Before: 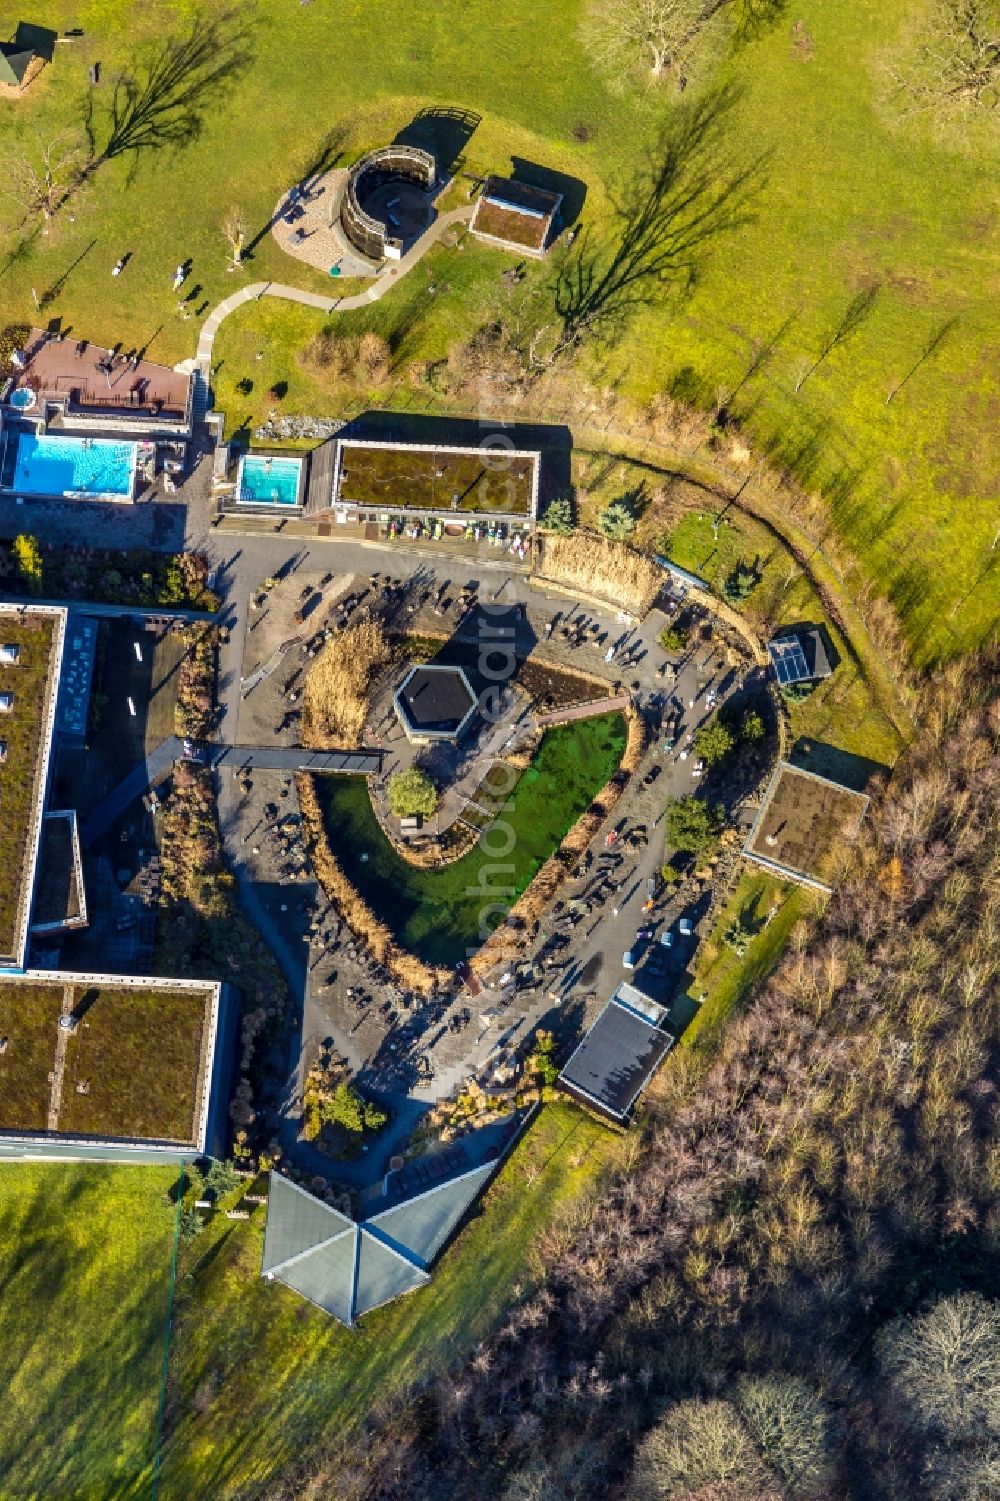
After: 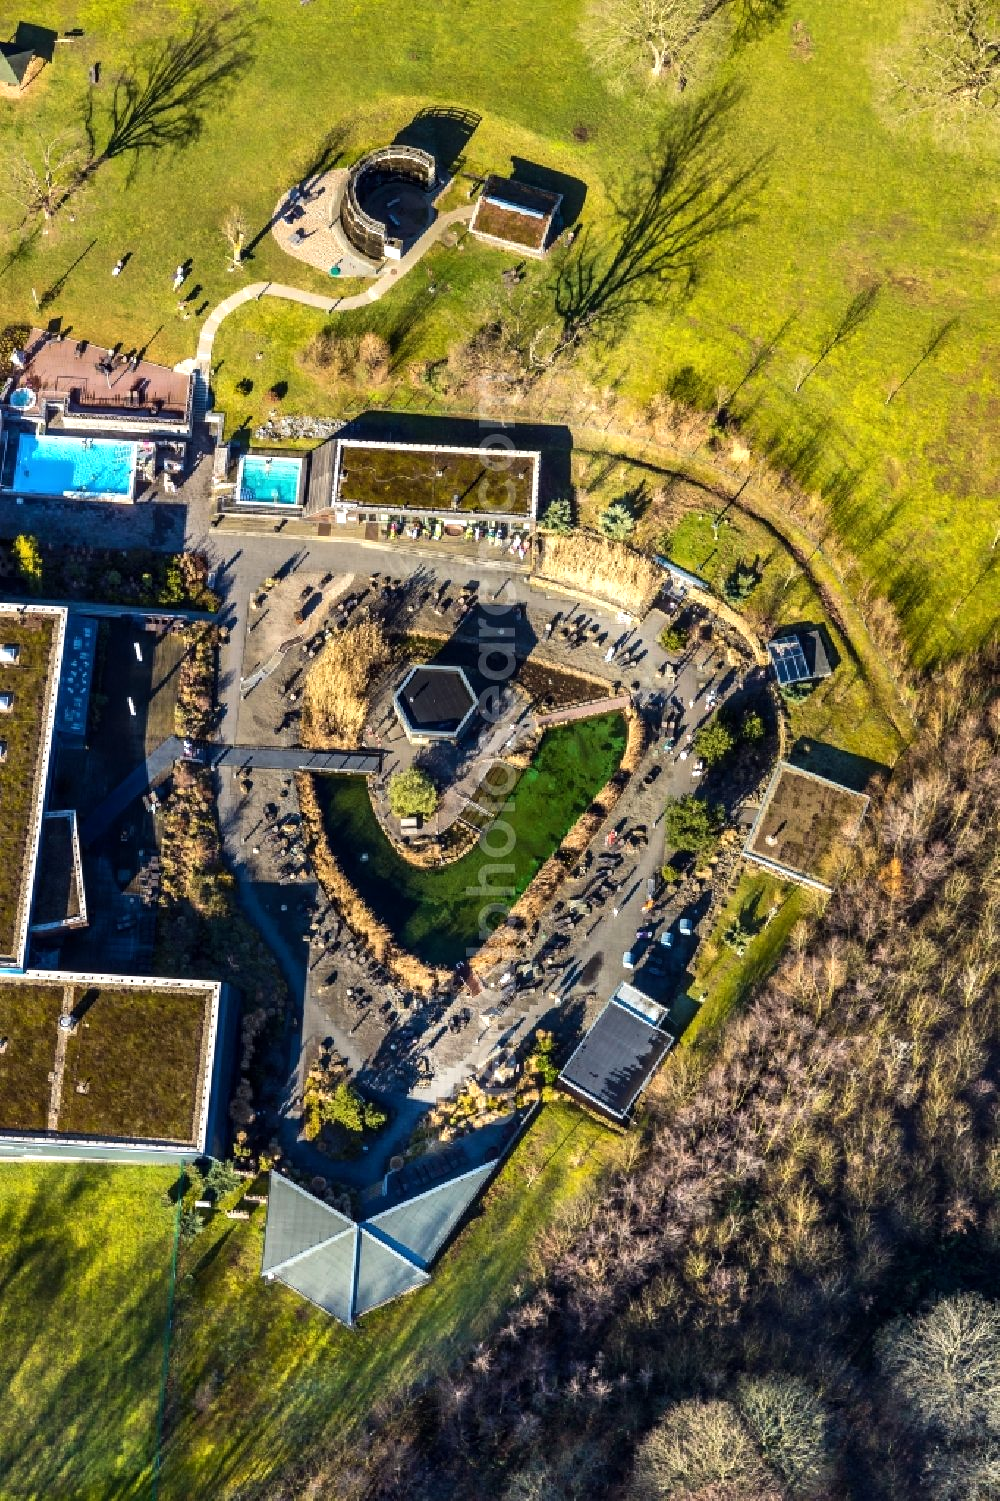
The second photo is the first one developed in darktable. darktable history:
contrast brightness saturation: contrast 0.048
tone equalizer: -8 EV -0.449 EV, -7 EV -0.399 EV, -6 EV -0.371 EV, -5 EV -0.199 EV, -3 EV 0.213 EV, -2 EV 0.362 EV, -1 EV 0.372 EV, +0 EV 0.388 EV, edges refinement/feathering 500, mask exposure compensation -1.57 EV, preserve details no
